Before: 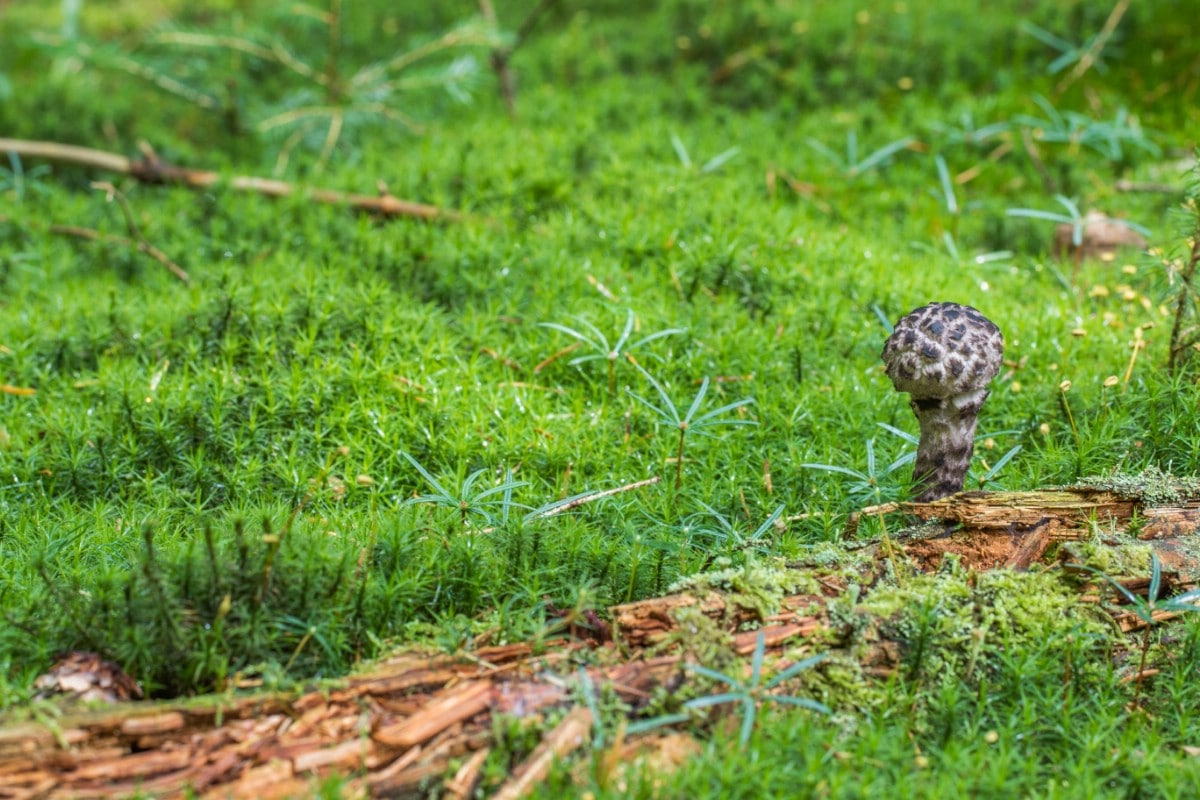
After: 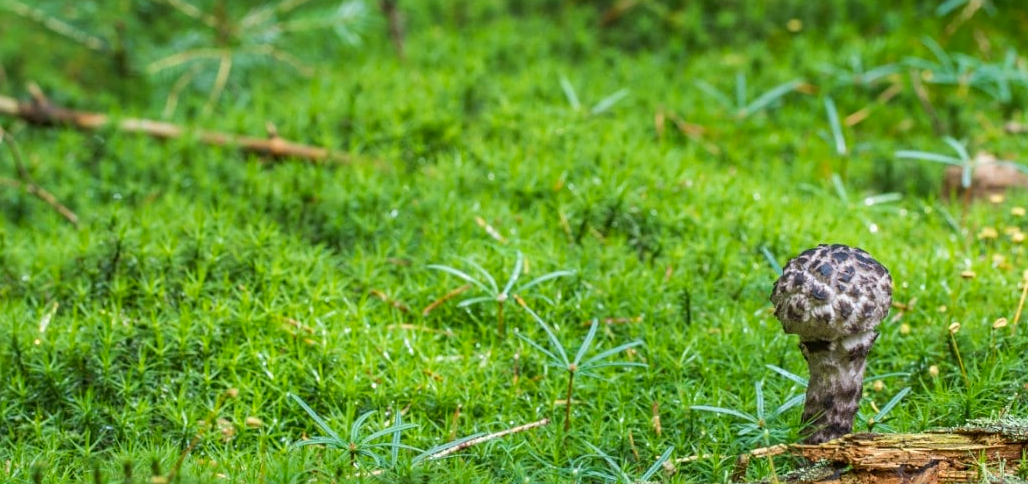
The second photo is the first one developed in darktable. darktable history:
sharpen: amount 0.201
crop and rotate: left 9.265%, top 7.25%, right 5%, bottom 32.191%
contrast brightness saturation: contrast 0.044, saturation 0.07
